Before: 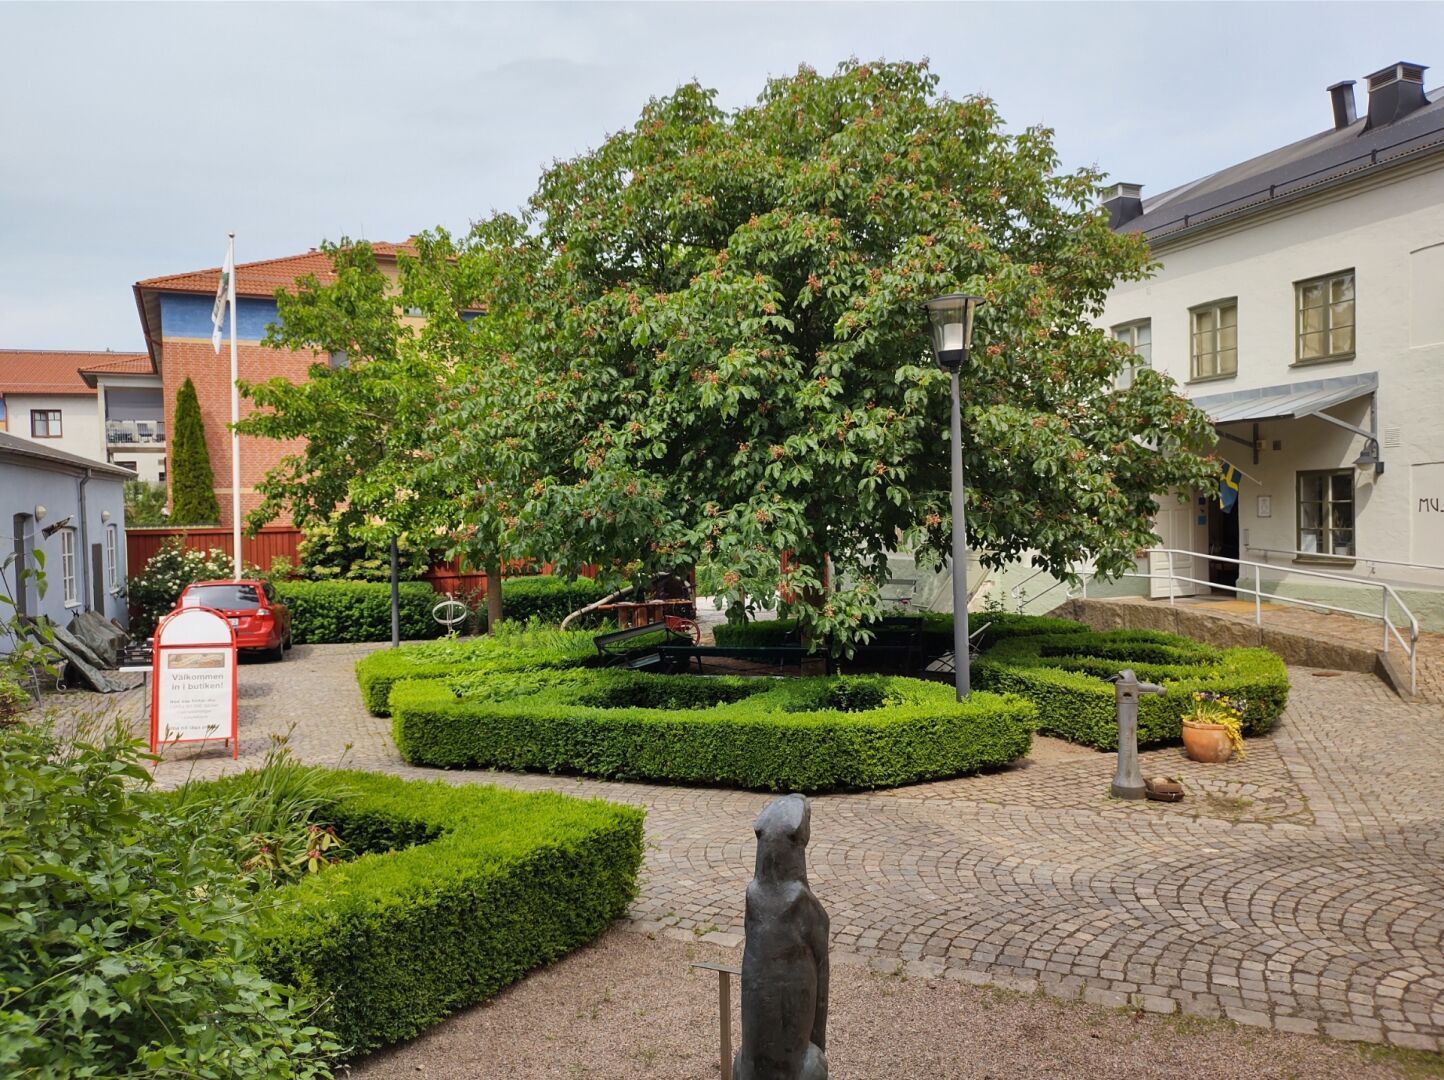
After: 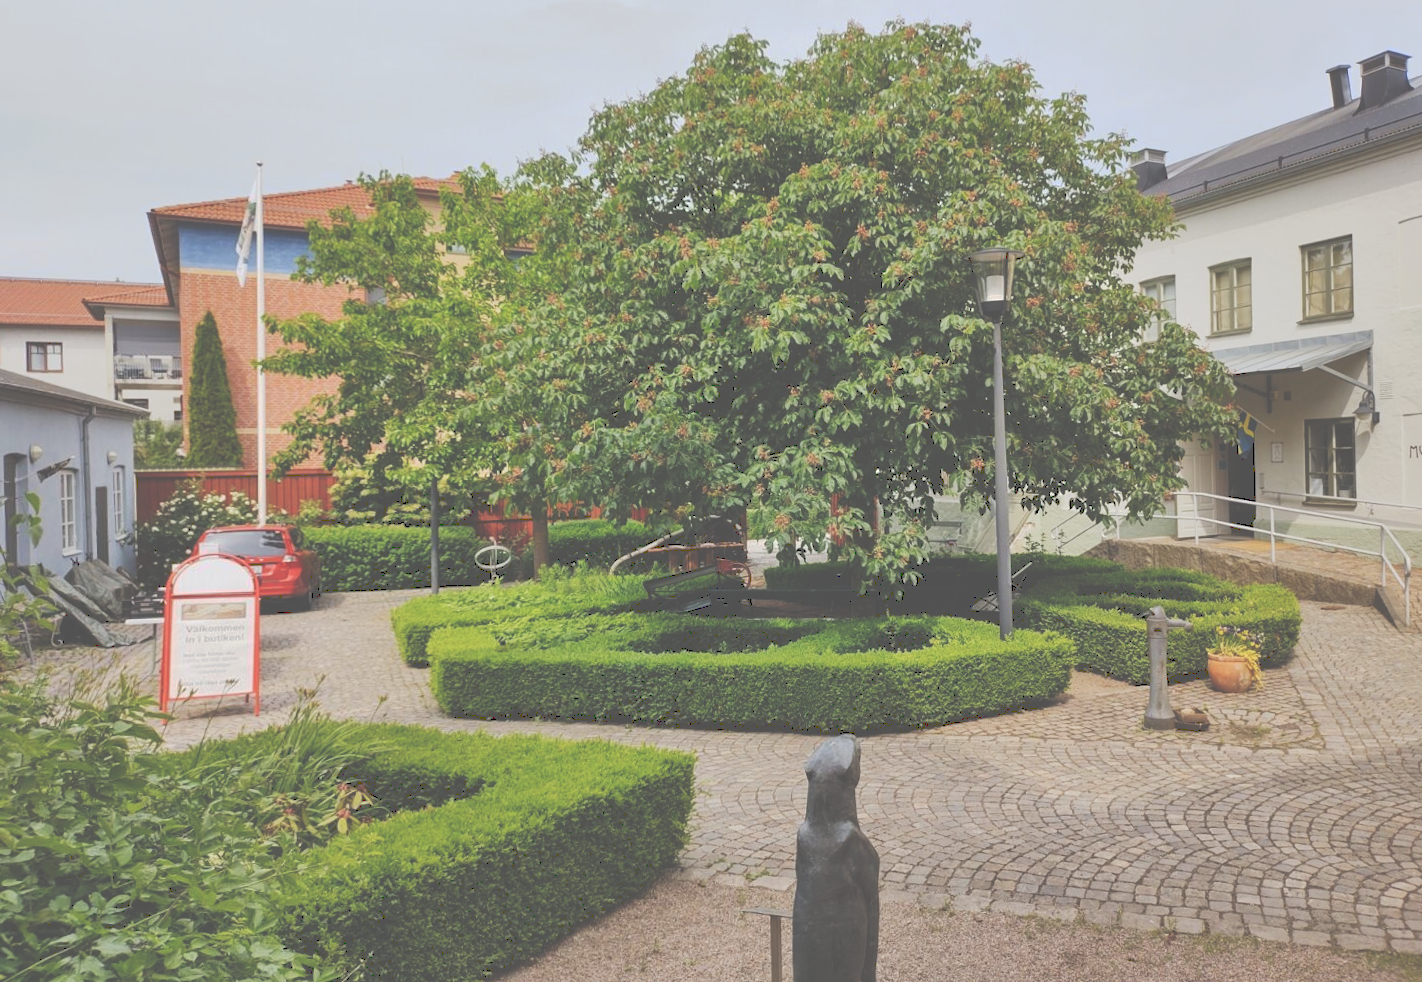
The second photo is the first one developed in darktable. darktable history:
tone curve: curves: ch0 [(0, 0) (0.003, 0.346) (0.011, 0.346) (0.025, 0.346) (0.044, 0.35) (0.069, 0.354) (0.1, 0.361) (0.136, 0.368) (0.177, 0.381) (0.224, 0.395) (0.277, 0.421) (0.335, 0.458) (0.399, 0.502) (0.468, 0.556) (0.543, 0.617) (0.623, 0.685) (0.709, 0.748) (0.801, 0.814) (0.898, 0.865) (1, 1)], preserve colors none
rotate and perspective: rotation -0.013°, lens shift (vertical) -0.027, lens shift (horizontal) 0.178, crop left 0.016, crop right 0.989, crop top 0.082, crop bottom 0.918
